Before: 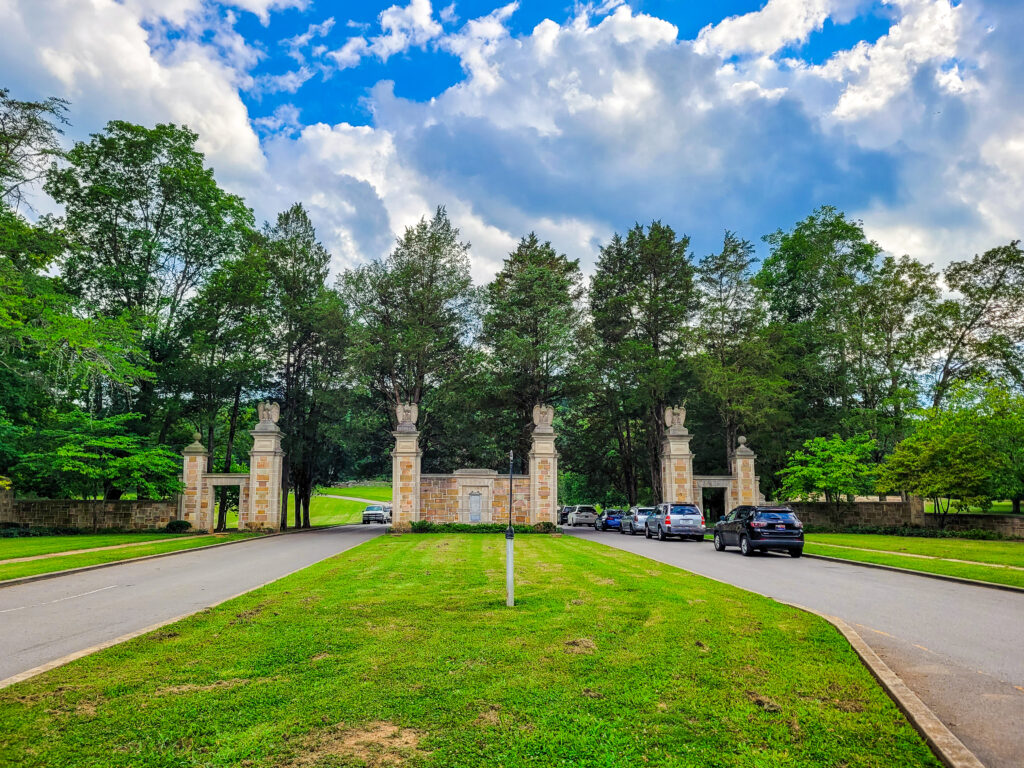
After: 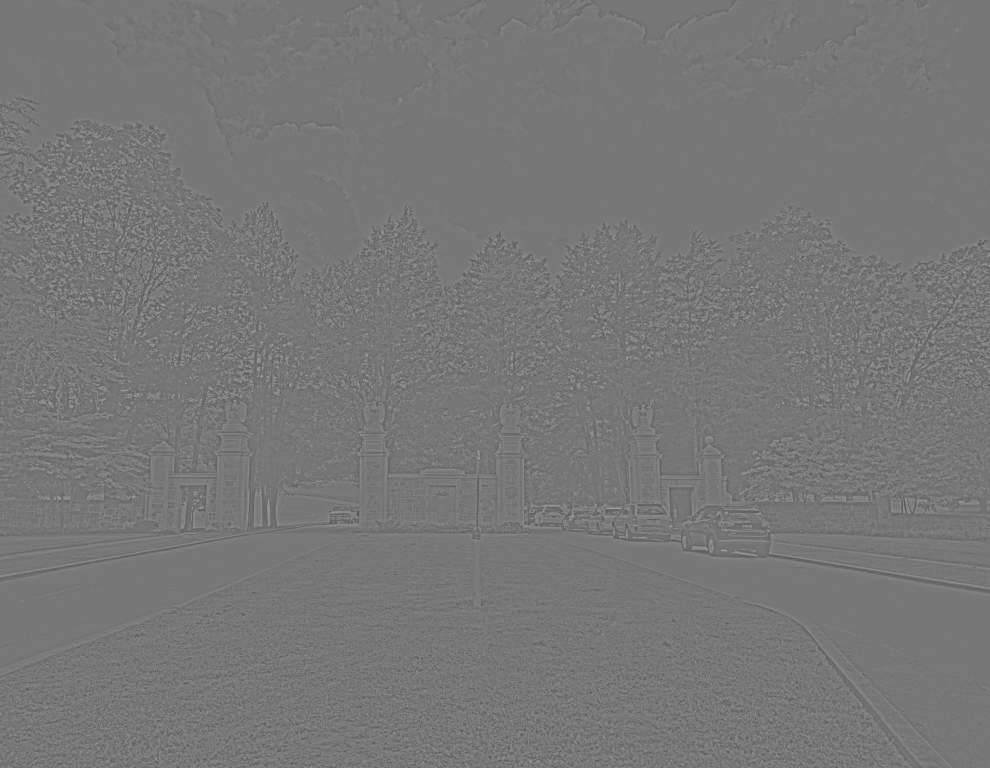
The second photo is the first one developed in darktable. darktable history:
crop and rotate: left 3.238%
highpass: sharpness 6%, contrast boost 7.63%
